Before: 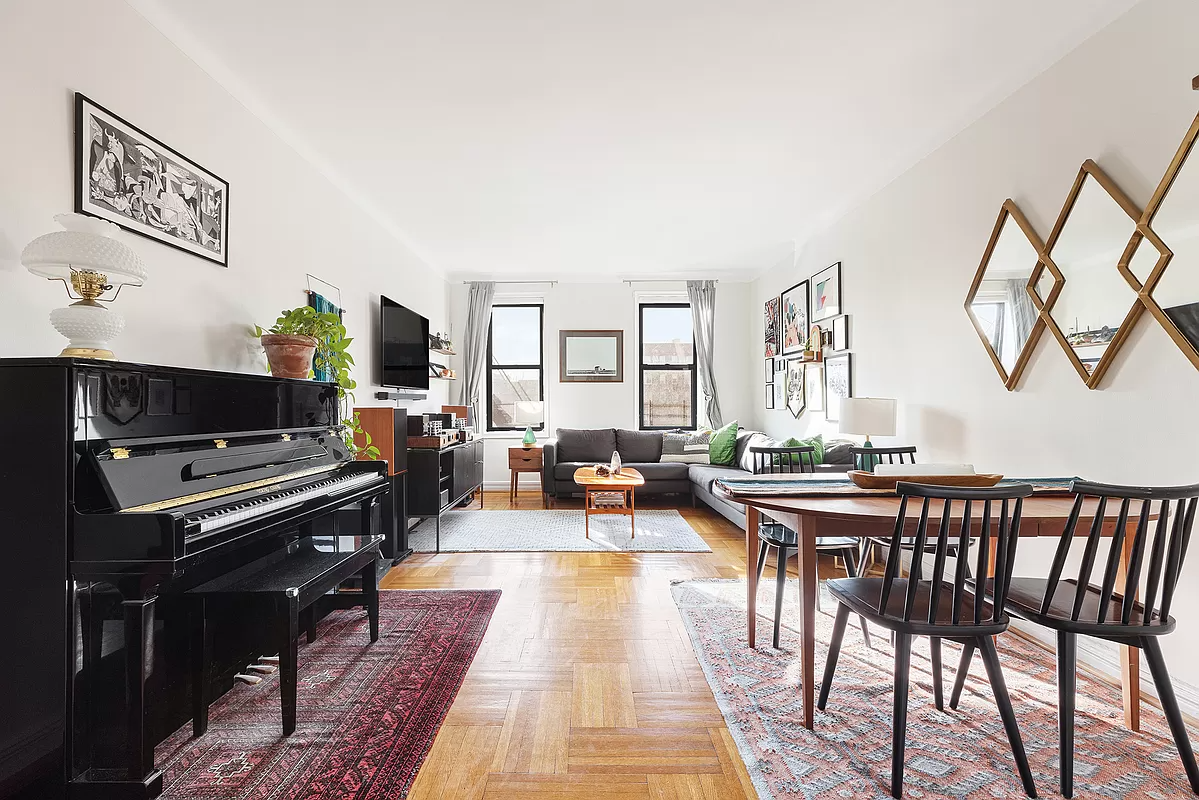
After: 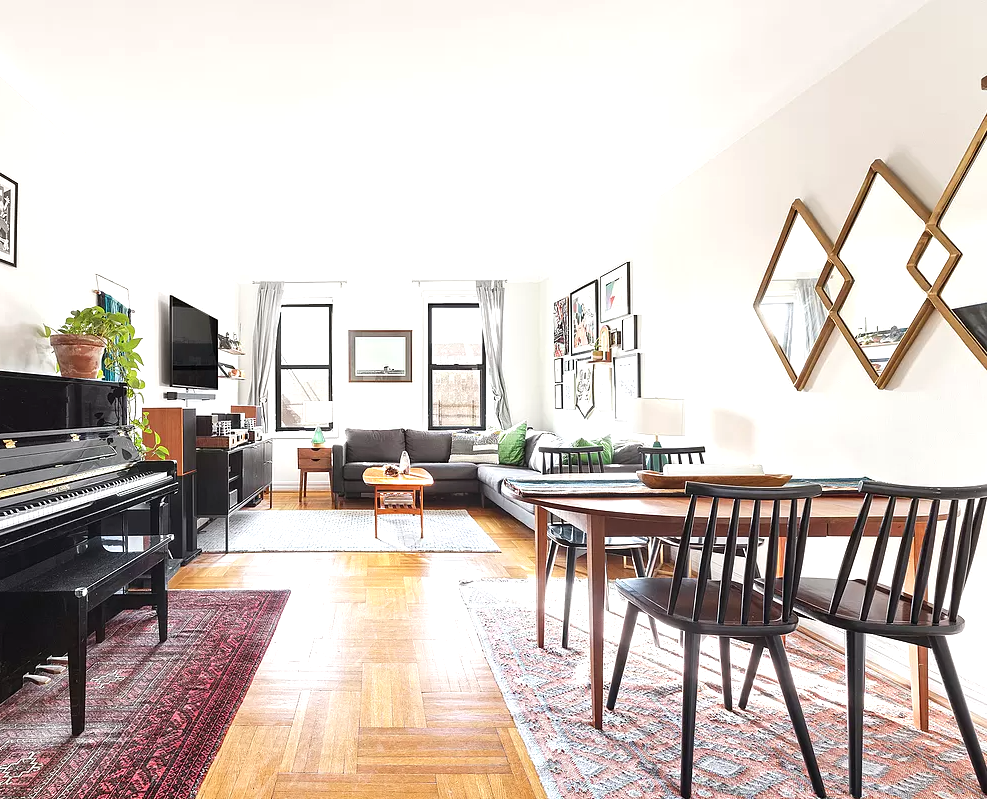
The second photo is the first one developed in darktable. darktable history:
crop: left 17.613%, bottom 0.016%
exposure: exposure 0.56 EV, compensate exposure bias true, compensate highlight preservation false
